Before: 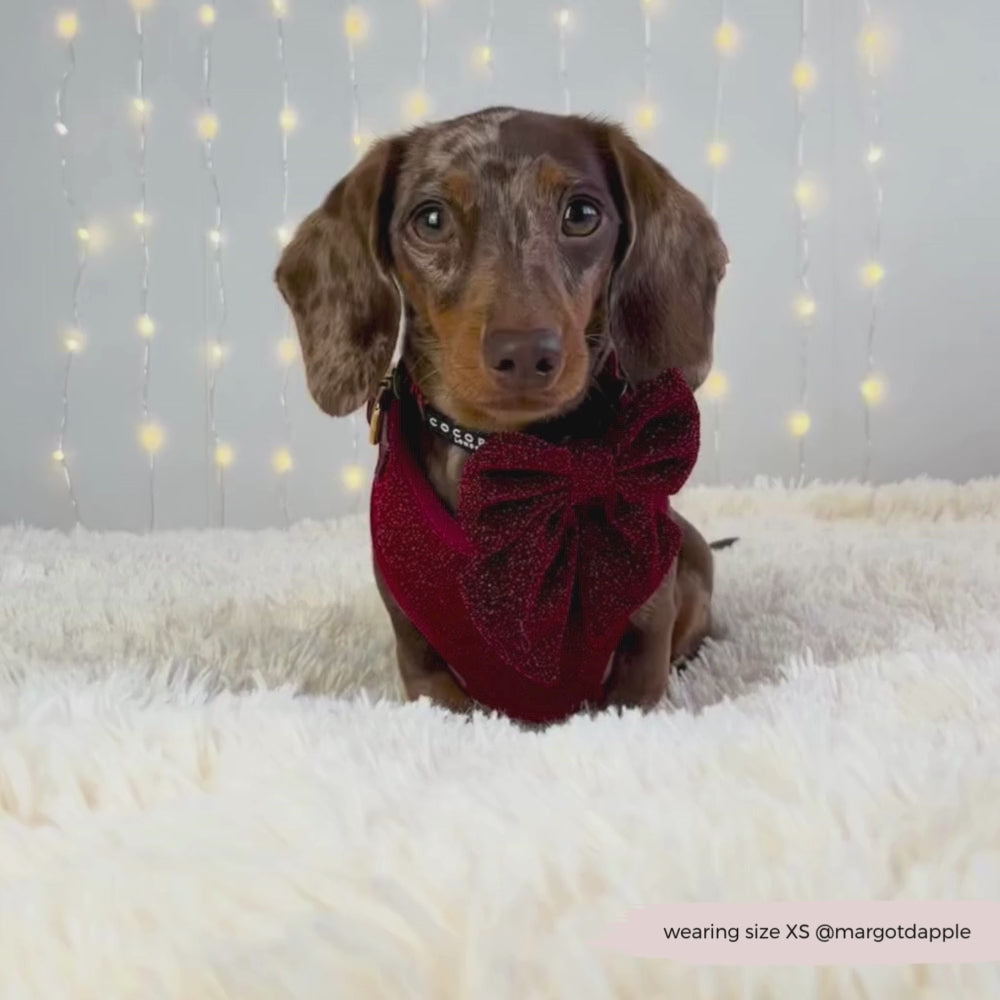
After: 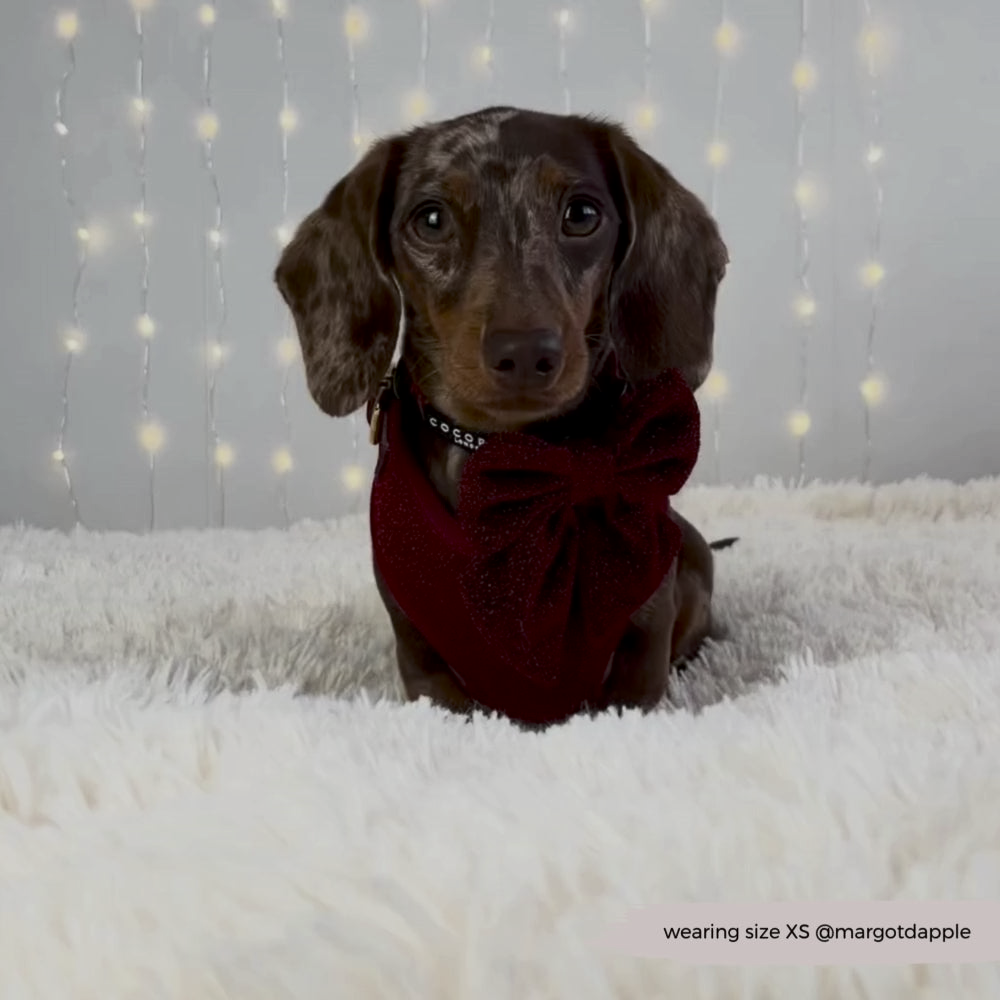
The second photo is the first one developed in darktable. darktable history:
exposure: black level correction 0.009, exposure -0.623 EV, compensate highlight preservation false
contrast brightness saturation: contrast 0.247, saturation -0.317
